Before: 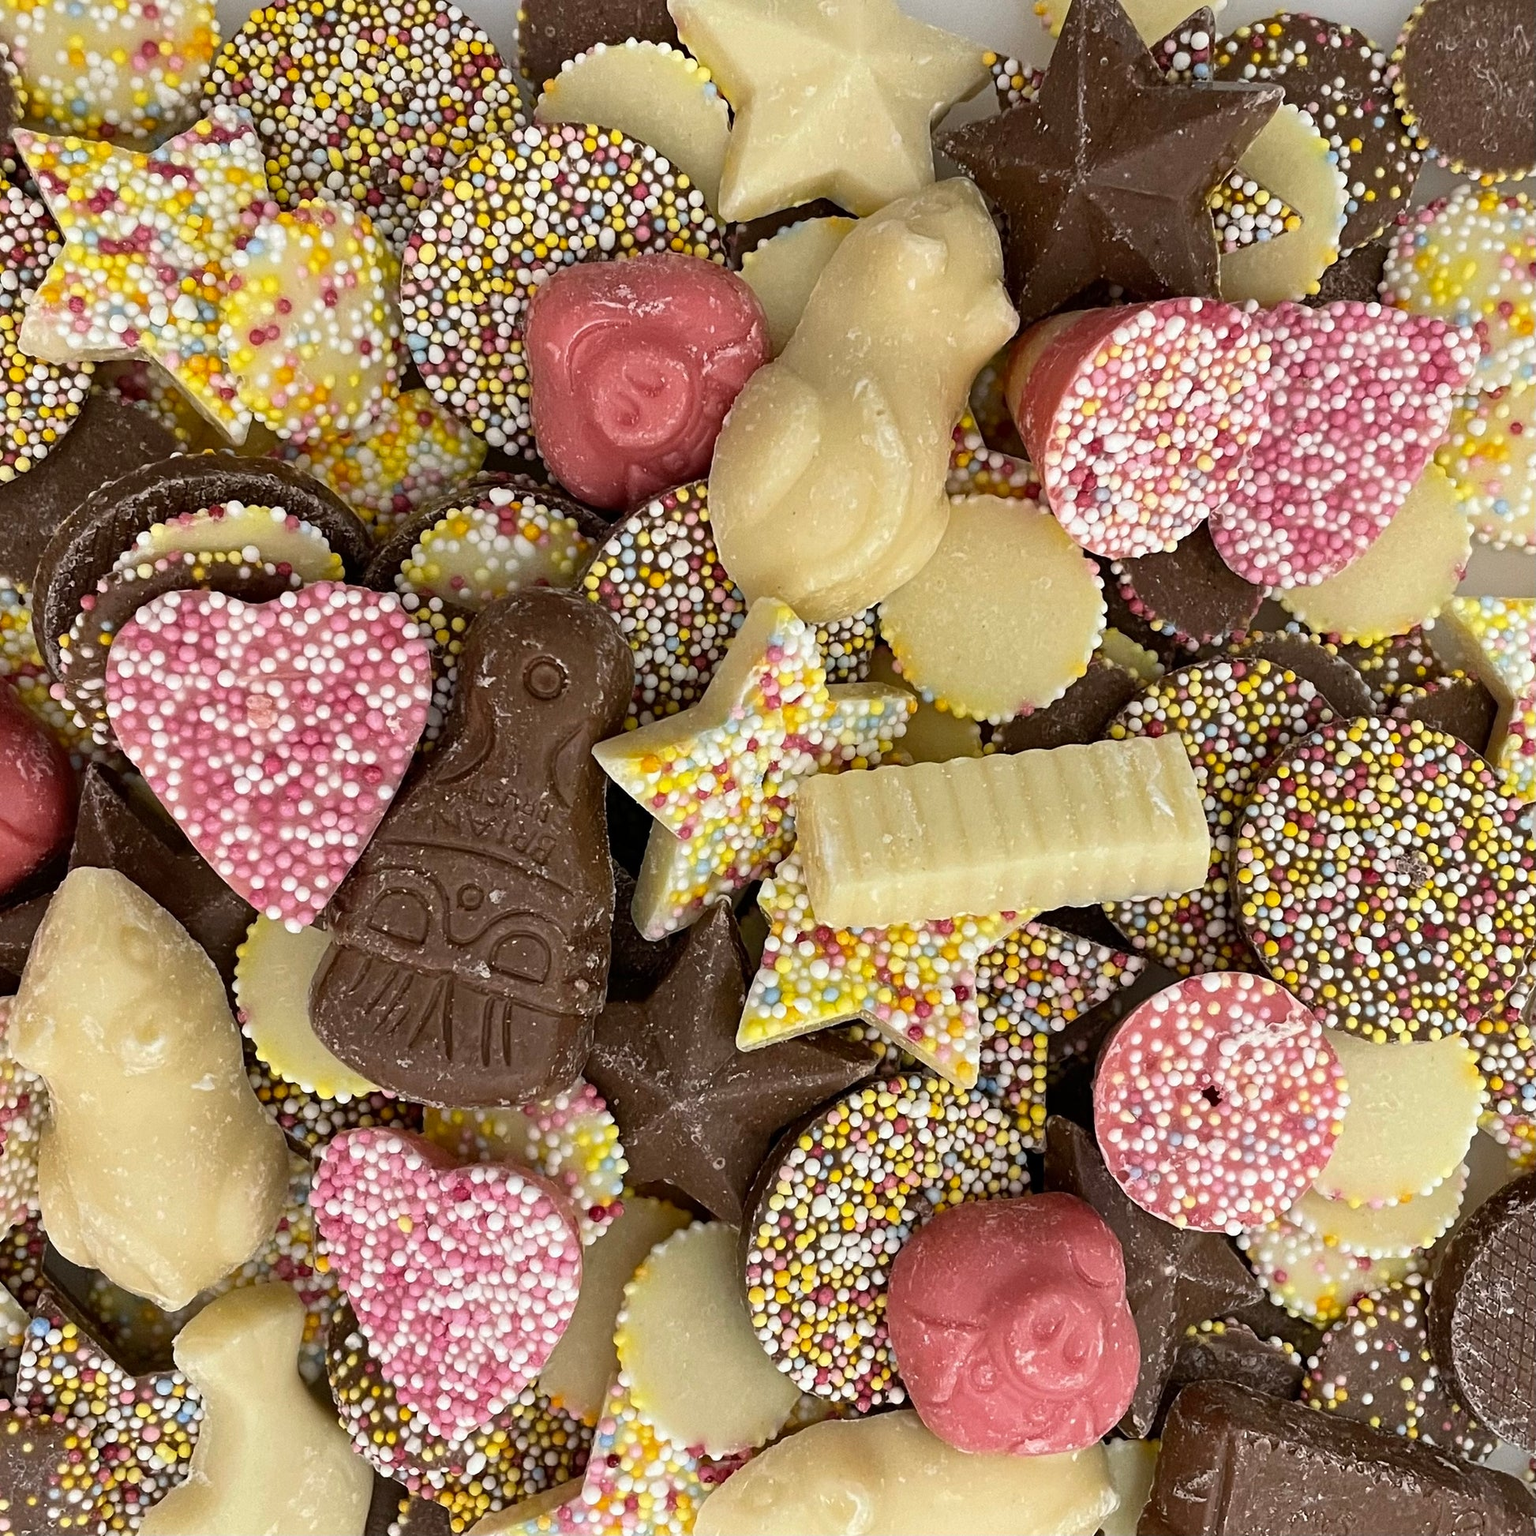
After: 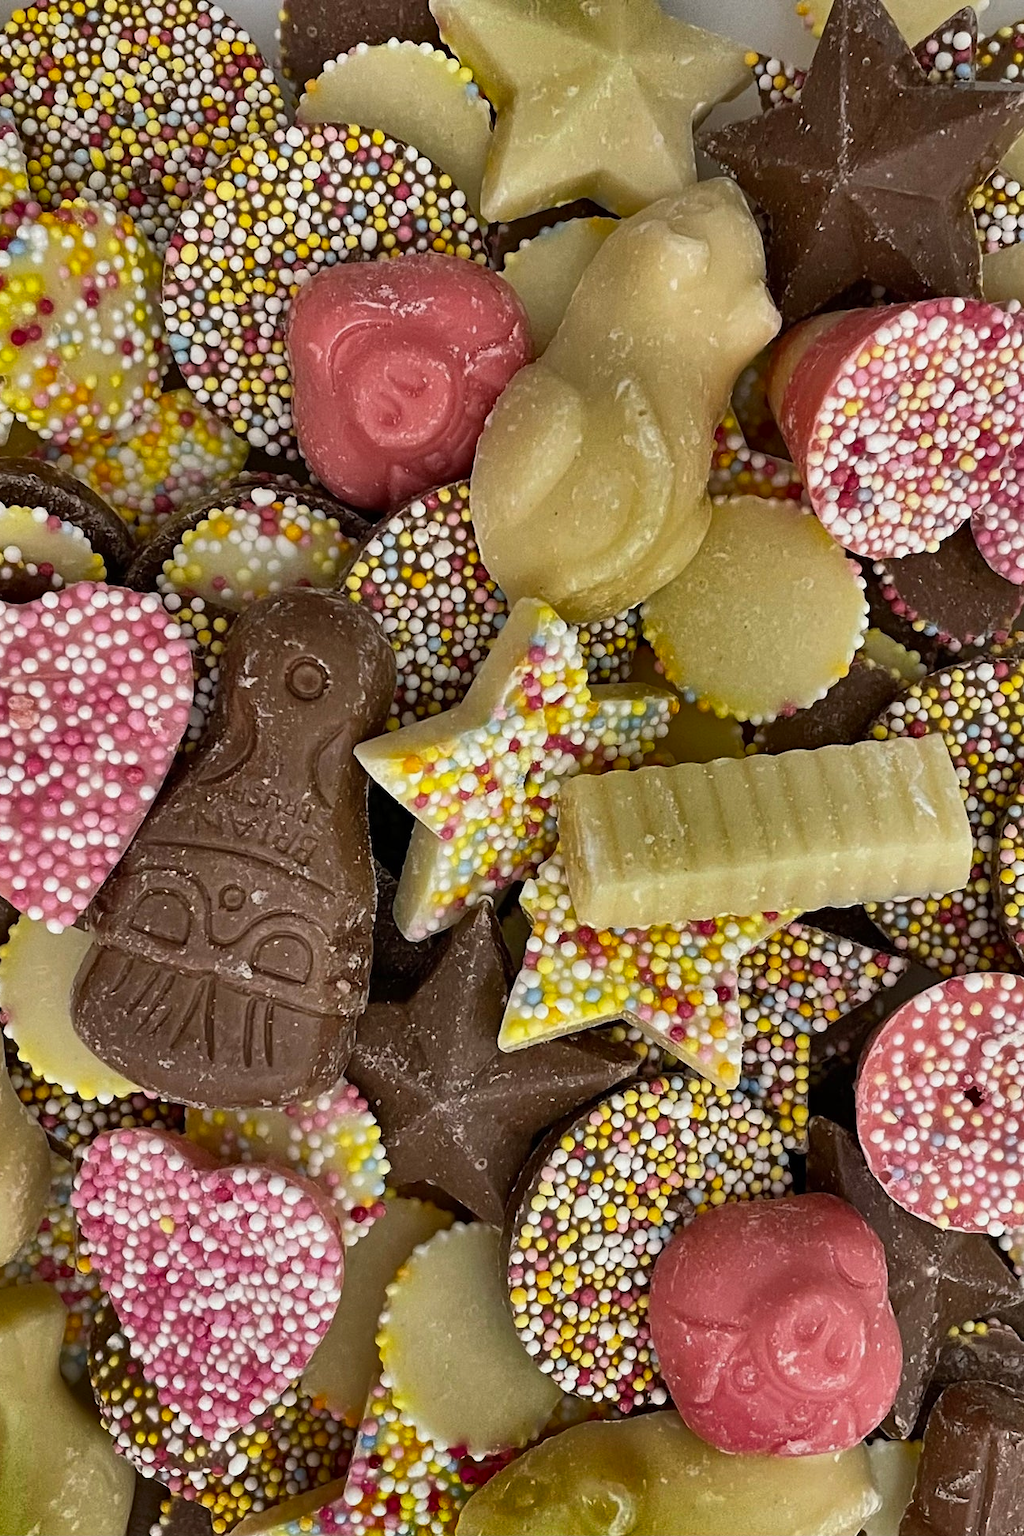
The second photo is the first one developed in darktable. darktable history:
crop and rotate: left 15.546%, right 17.787%
shadows and highlights: radius 123.98, shadows 100, white point adjustment -3, highlights -100, highlights color adjustment 89.84%, soften with gaussian
